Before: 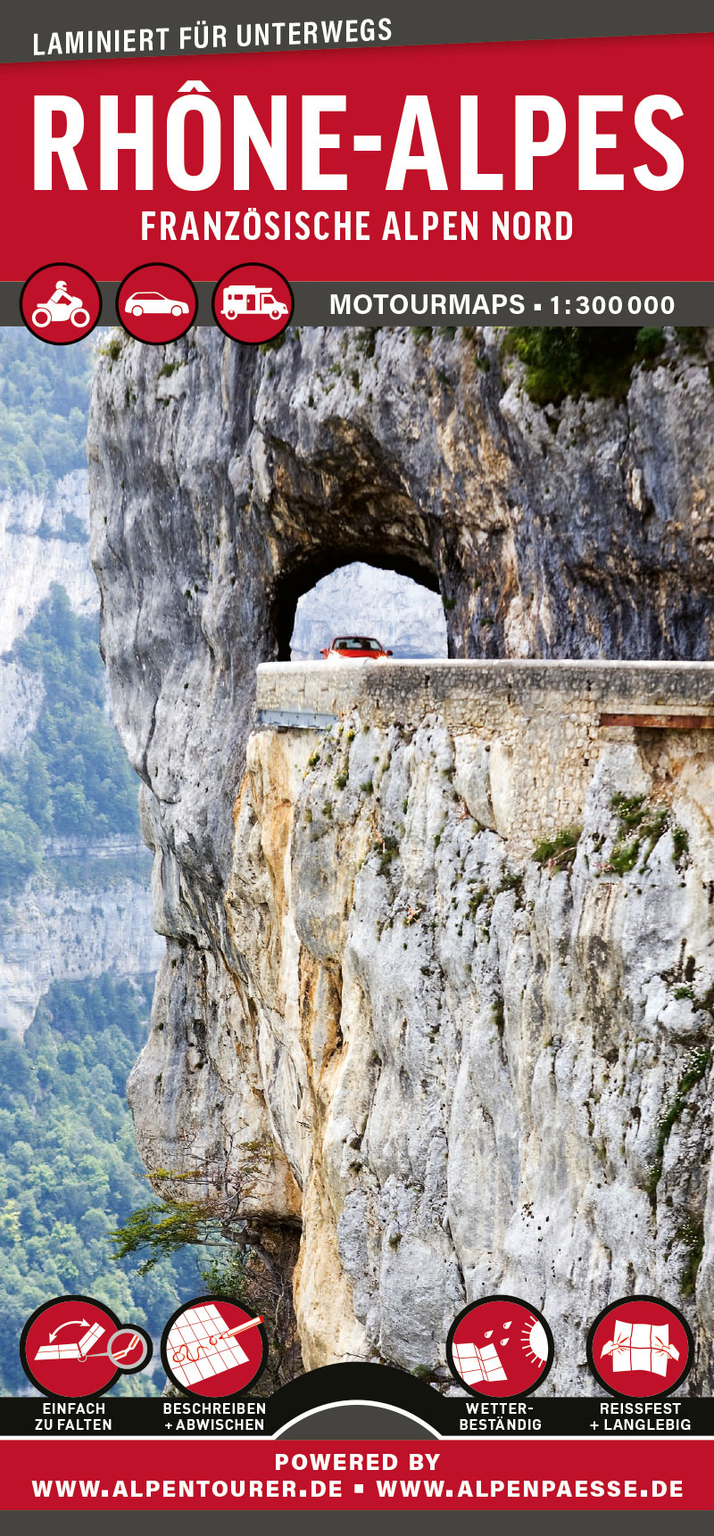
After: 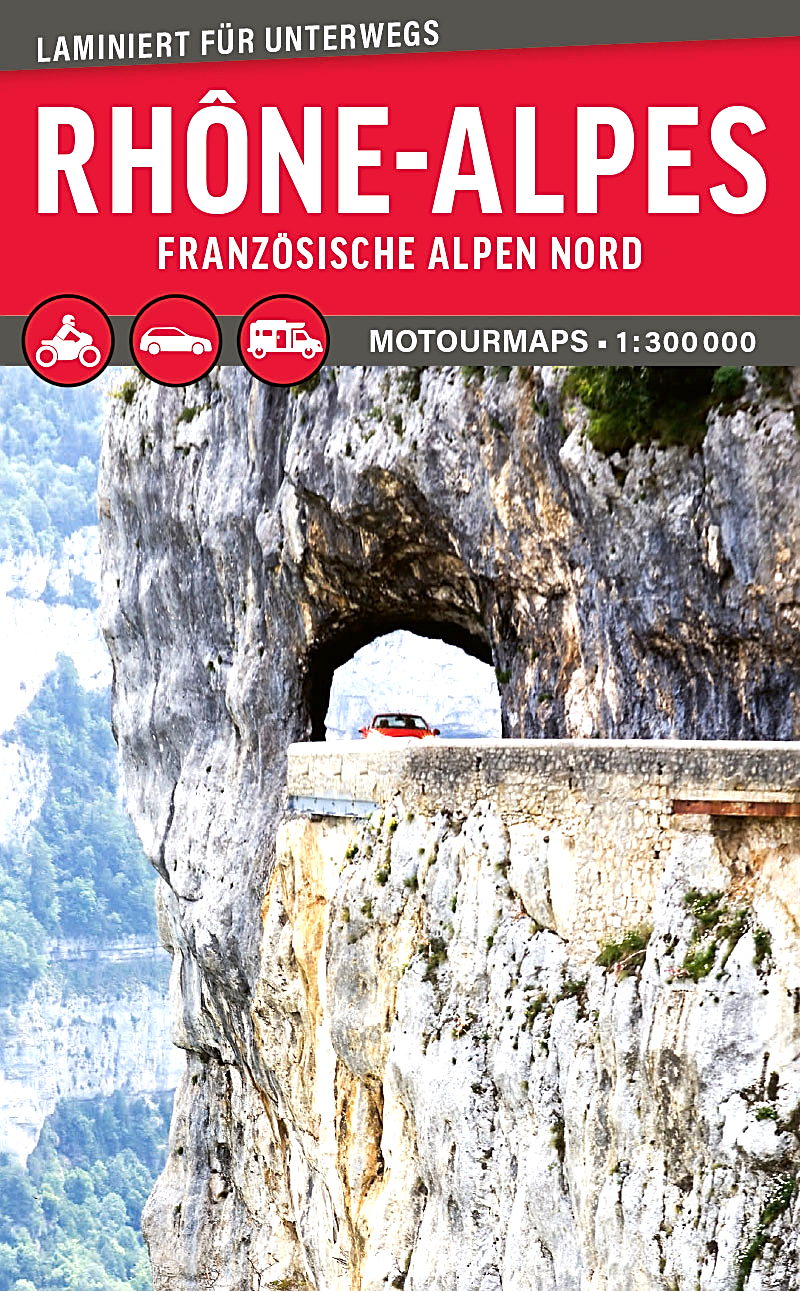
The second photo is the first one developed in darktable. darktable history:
exposure: exposure 0.64 EV, compensate highlight preservation false
crop: bottom 24.988%
sharpen: on, module defaults
